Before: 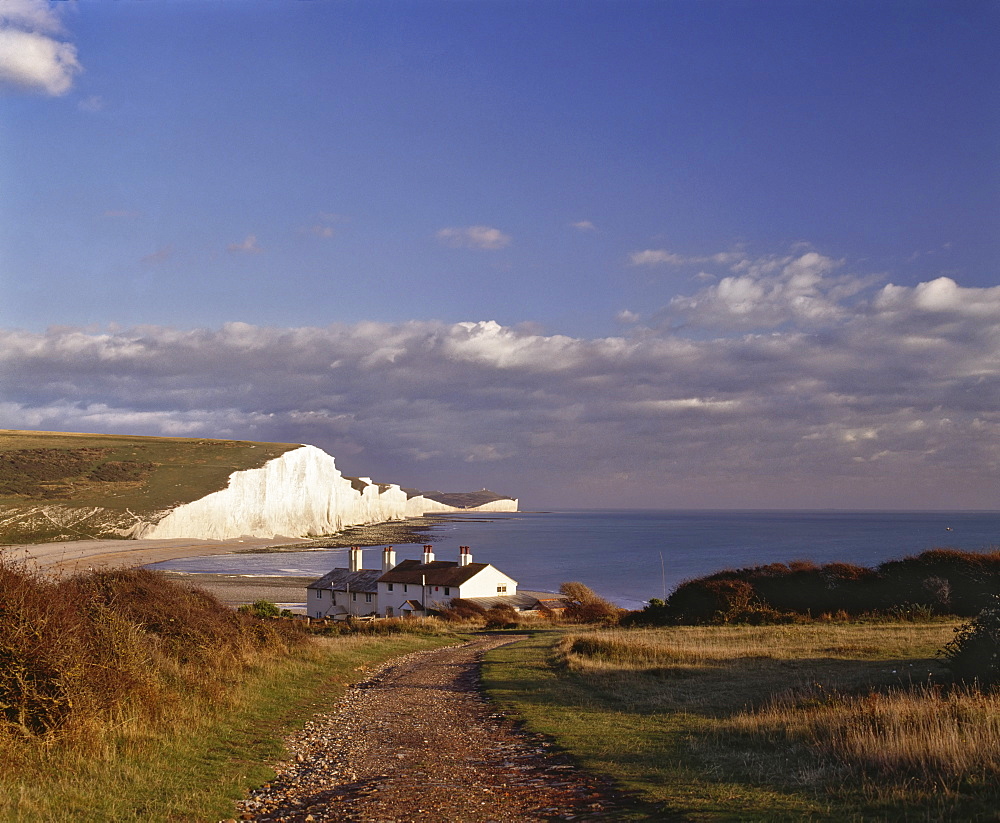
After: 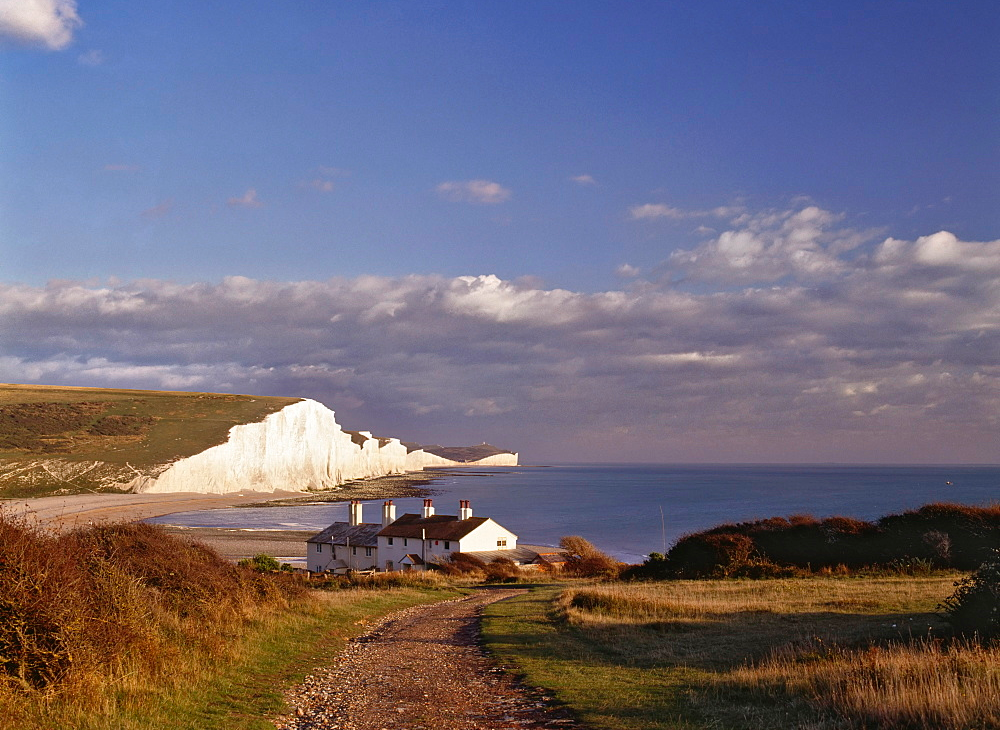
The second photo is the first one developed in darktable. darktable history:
crop and rotate: top 5.59%, bottom 5.698%
